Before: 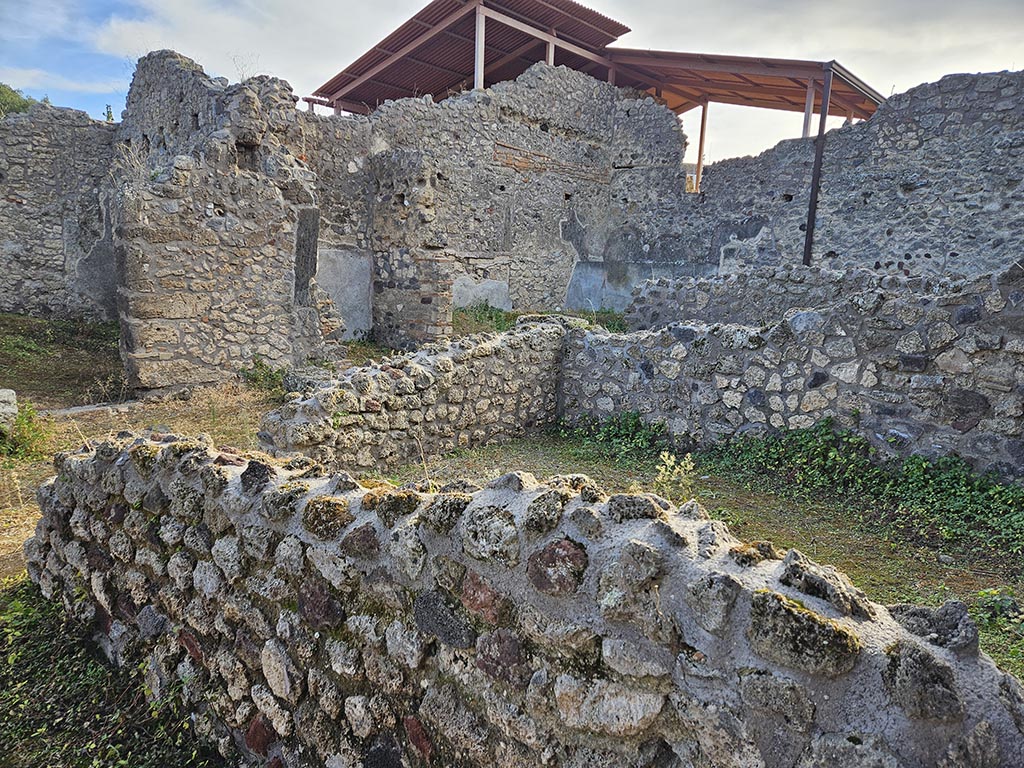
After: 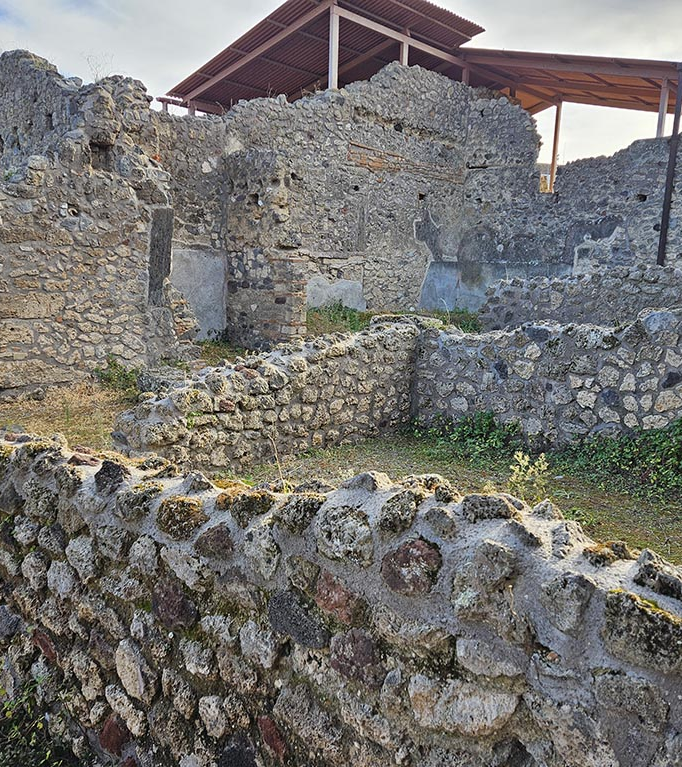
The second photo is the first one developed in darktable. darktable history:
crop and rotate: left 14.292%, right 19.041%
vibrance: on, module defaults
